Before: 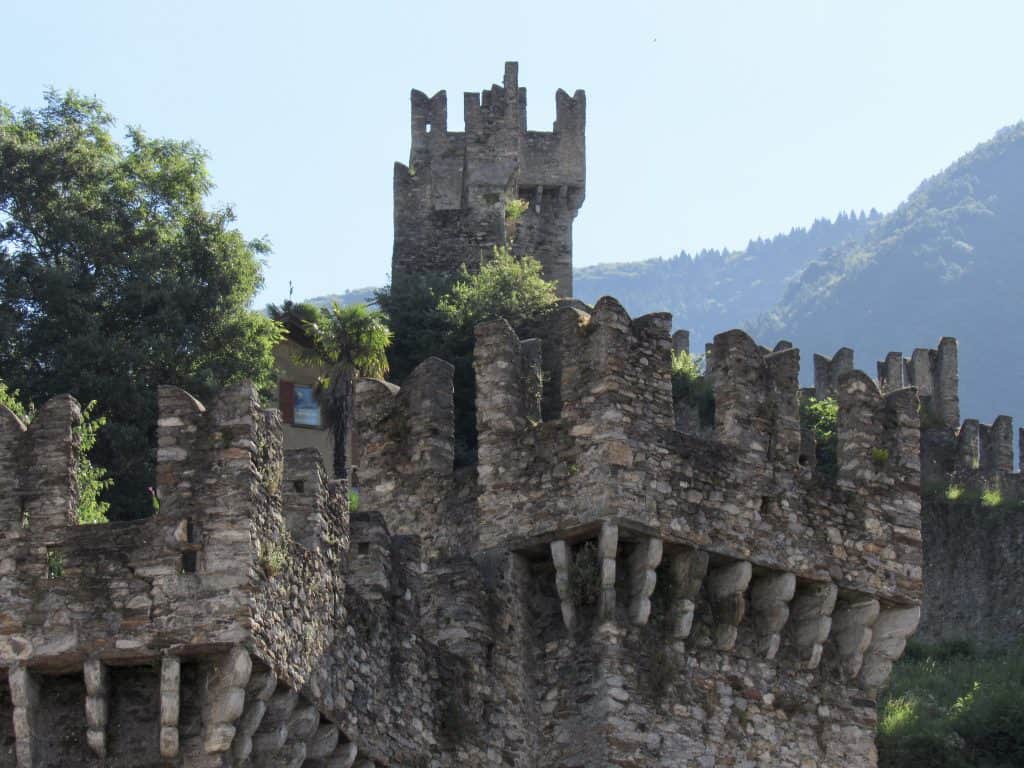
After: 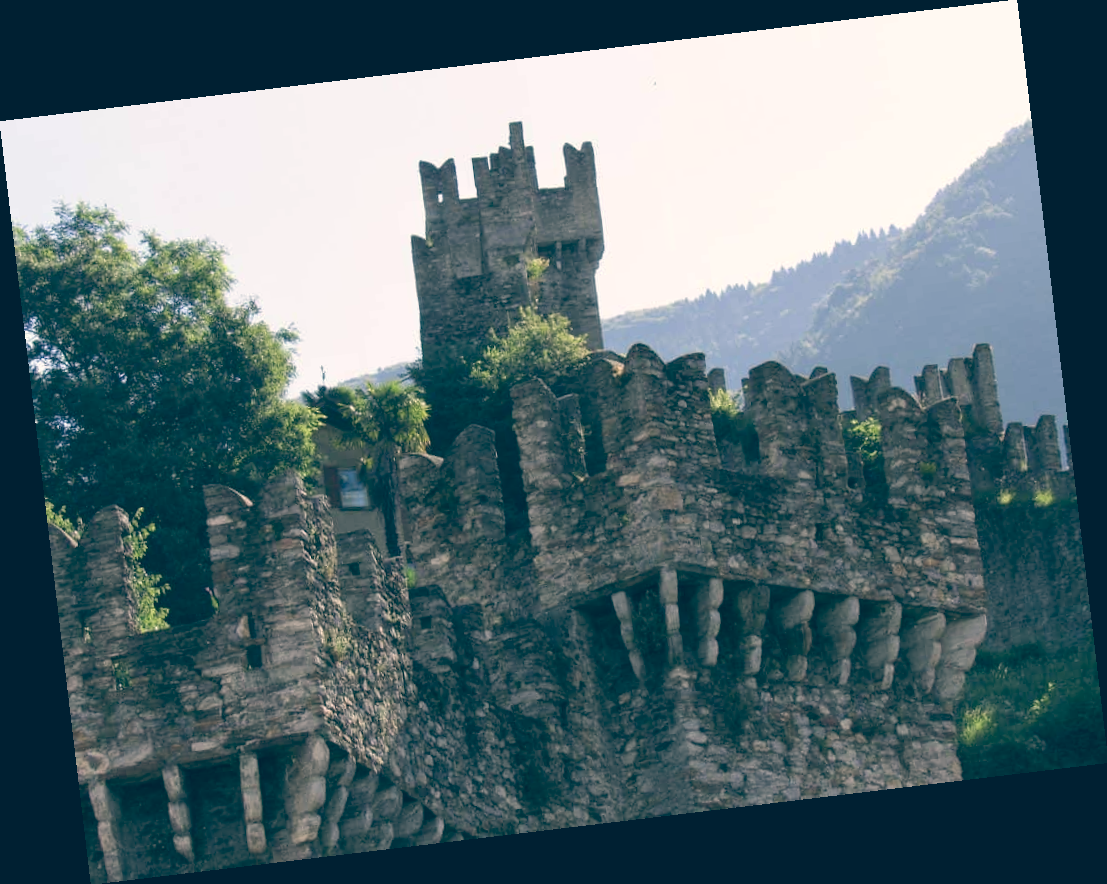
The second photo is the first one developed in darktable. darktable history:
rotate and perspective: rotation -6.83°, automatic cropping off
color balance: lift [1.006, 0.985, 1.002, 1.015], gamma [1, 0.953, 1.008, 1.047], gain [1.076, 1.13, 1.004, 0.87]
